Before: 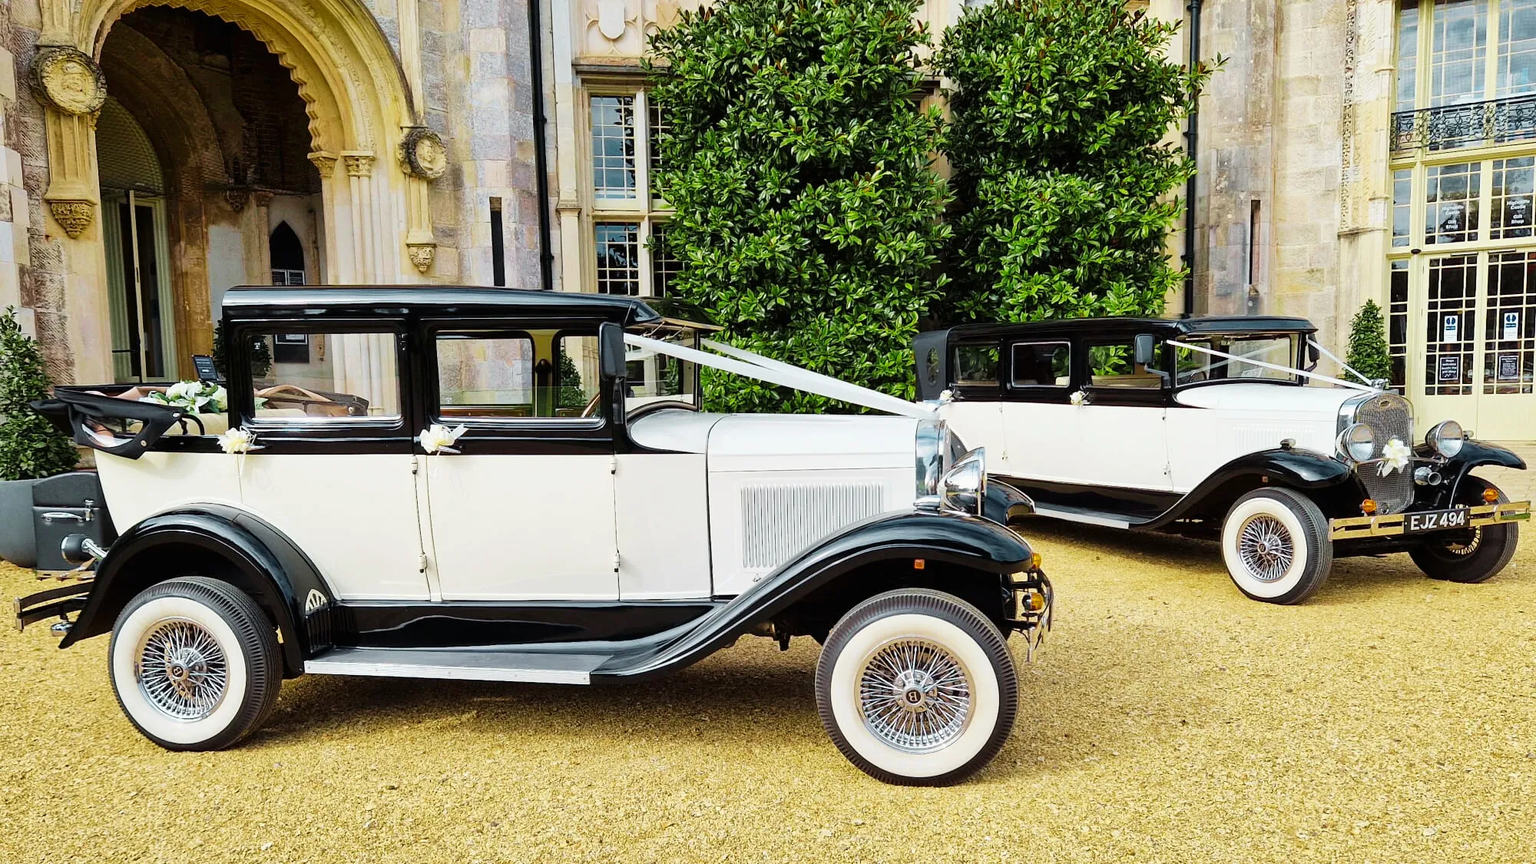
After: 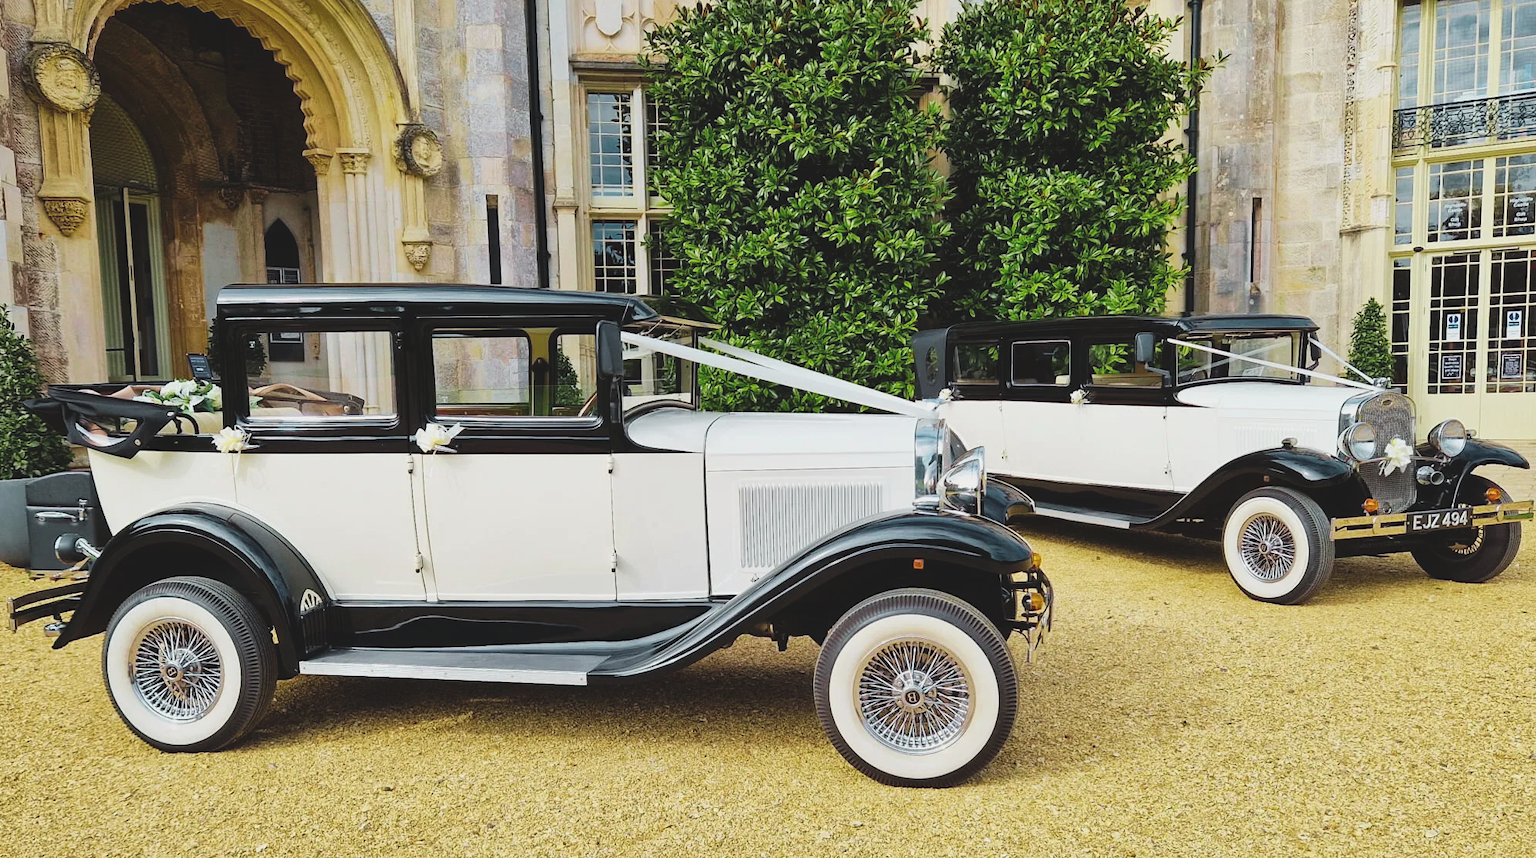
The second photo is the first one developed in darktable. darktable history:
exposure: black level correction -0.013, exposure -0.186 EV, compensate highlight preservation false
crop: left 0.478%, top 0.514%, right 0.136%, bottom 0.736%
